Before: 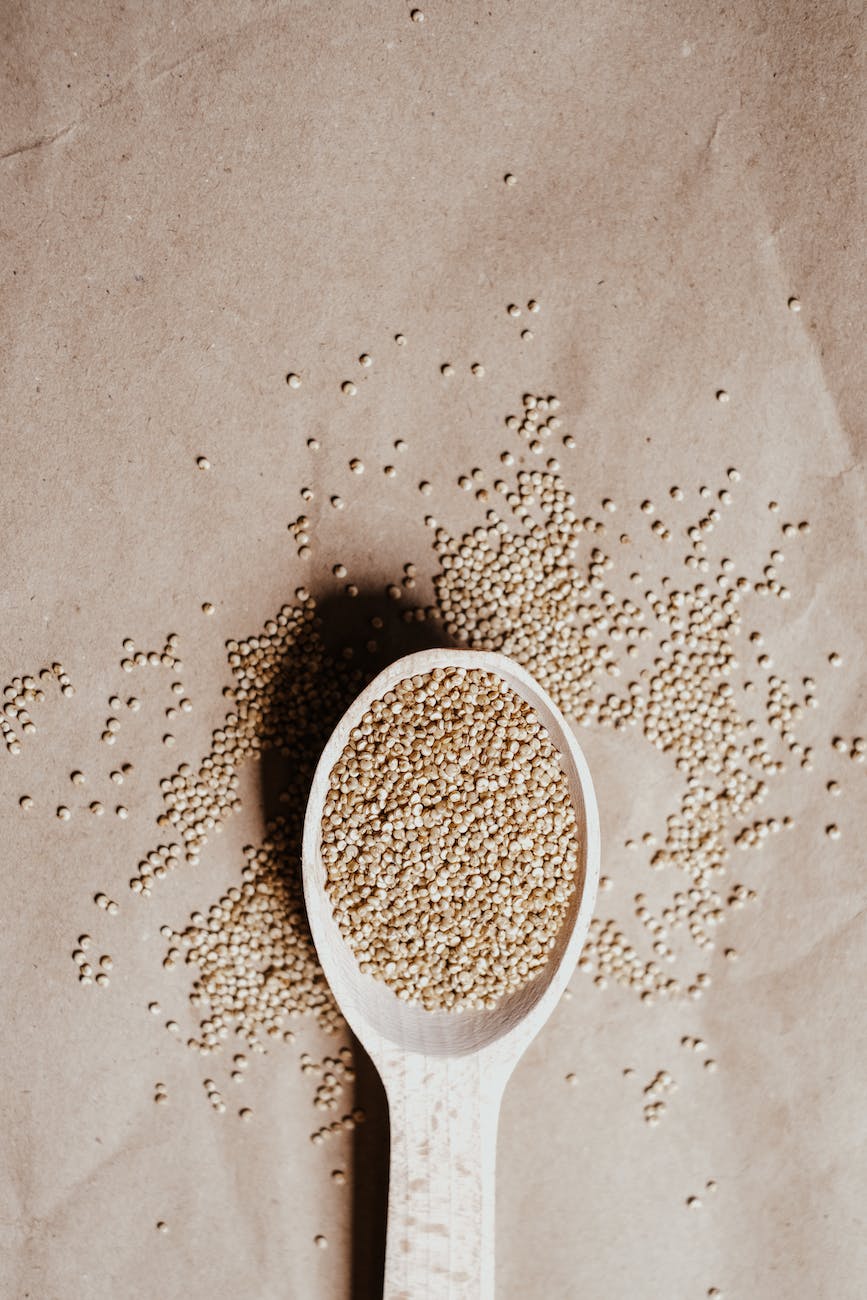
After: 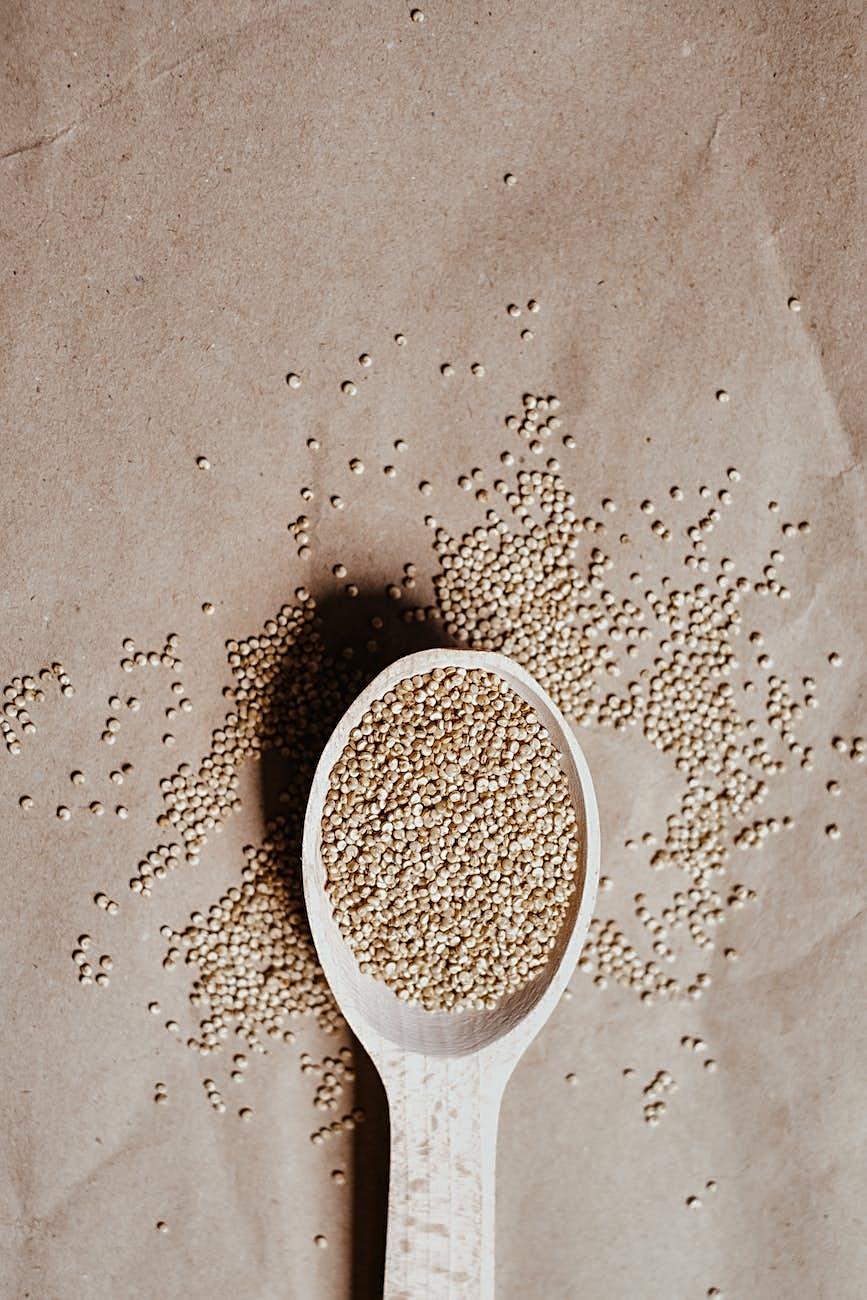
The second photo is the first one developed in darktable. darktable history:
shadows and highlights: white point adjustment 0.05, highlights color adjustment 55.9%, soften with gaussian
sharpen: on, module defaults
